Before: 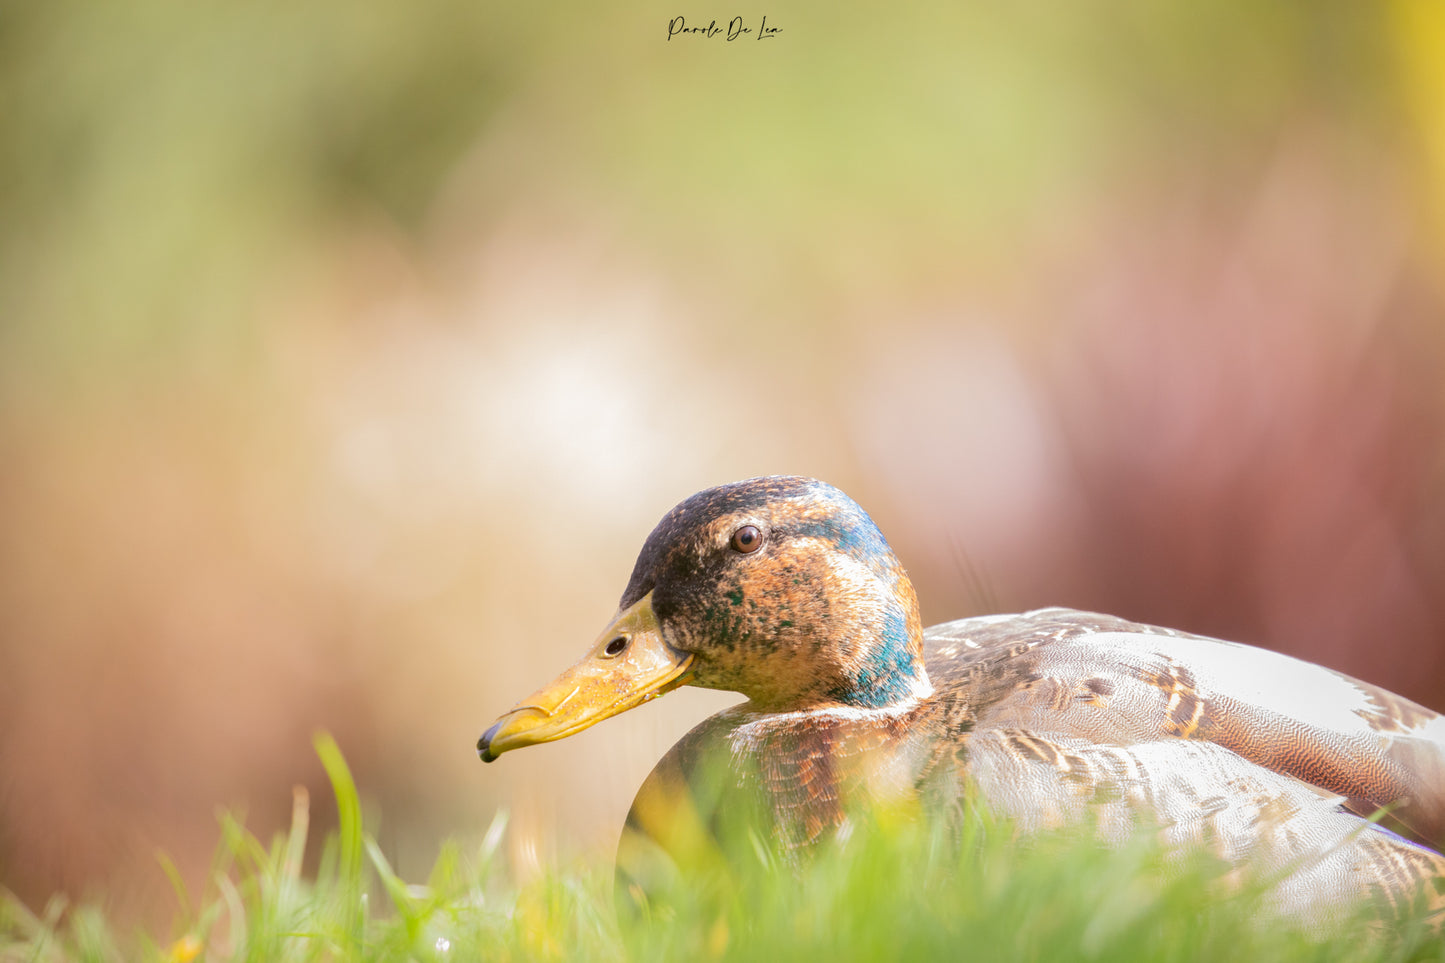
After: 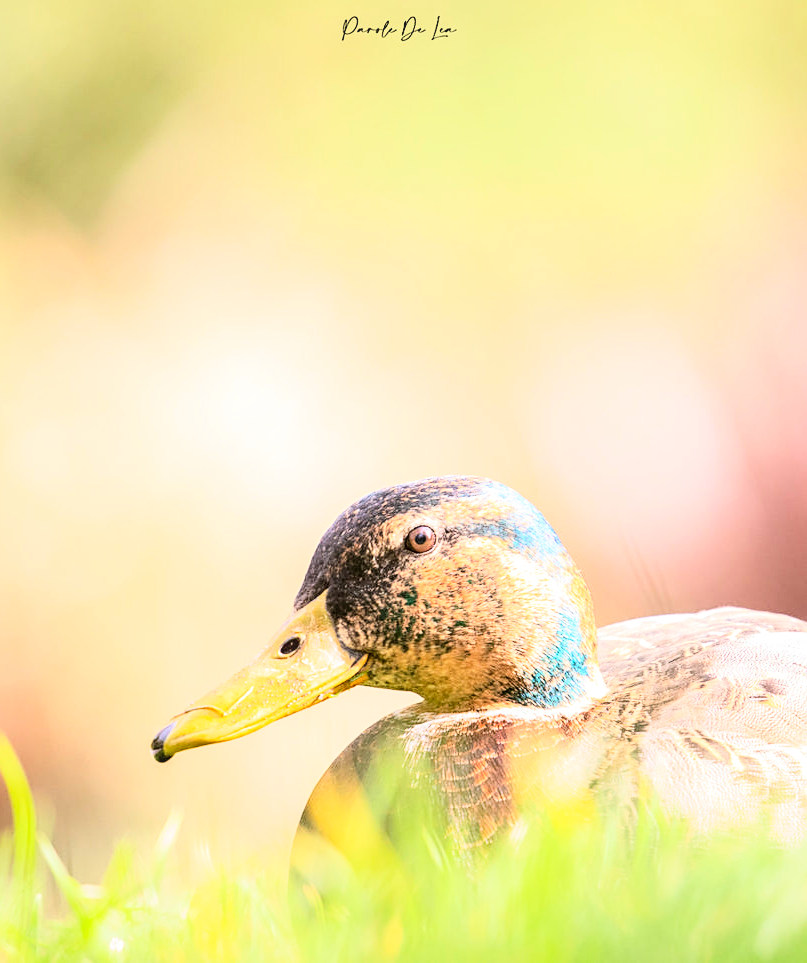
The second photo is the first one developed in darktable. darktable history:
crop and rotate: left 22.575%, right 21.561%
sharpen: on, module defaults
base curve: curves: ch0 [(0, 0) (0, 0.001) (0.001, 0.001) (0.004, 0.002) (0.007, 0.004) (0.015, 0.013) (0.033, 0.045) (0.052, 0.096) (0.075, 0.17) (0.099, 0.241) (0.163, 0.42) (0.219, 0.55) (0.259, 0.616) (0.327, 0.722) (0.365, 0.765) (0.522, 0.873) (0.547, 0.881) (0.689, 0.919) (0.826, 0.952) (1, 1)]
local contrast: on, module defaults
